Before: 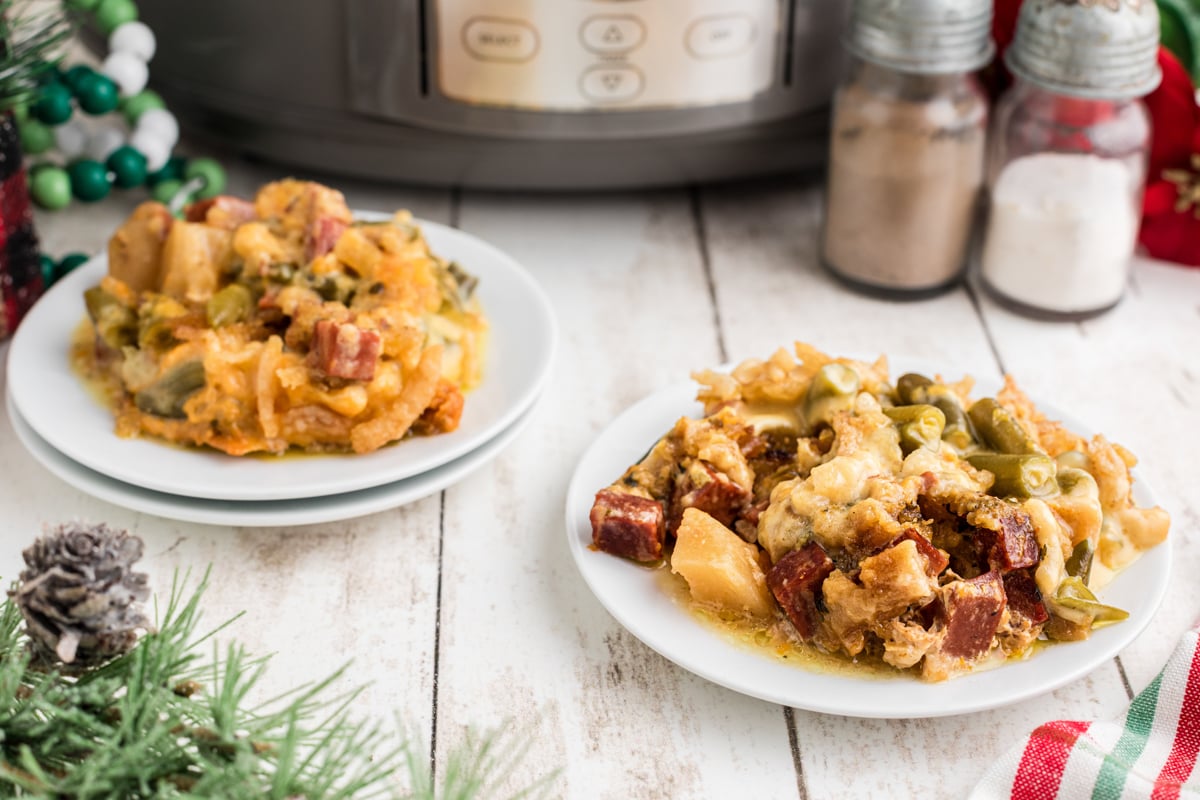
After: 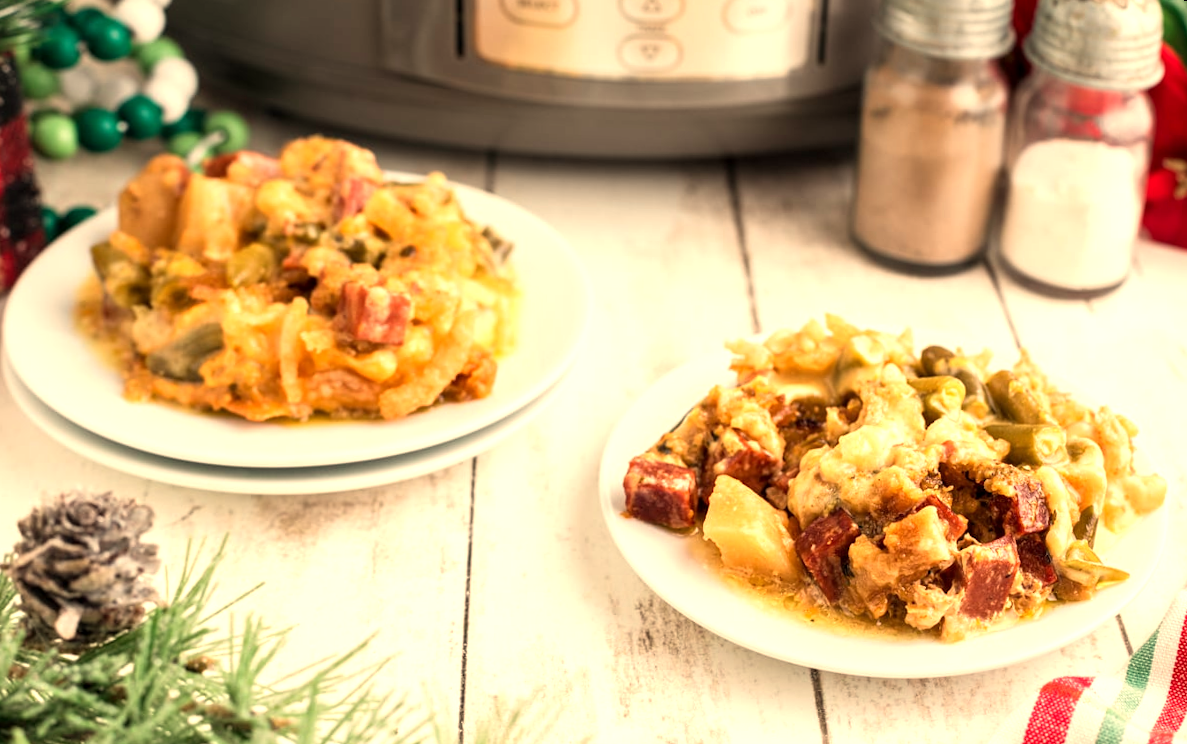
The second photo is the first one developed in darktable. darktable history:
white balance: red 1.123, blue 0.83
exposure: black level correction 0.001, exposure 0.5 EV, compensate exposure bias true, compensate highlight preservation false
rotate and perspective: rotation 0.679°, lens shift (horizontal) 0.136, crop left 0.009, crop right 0.991, crop top 0.078, crop bottom 0.95
